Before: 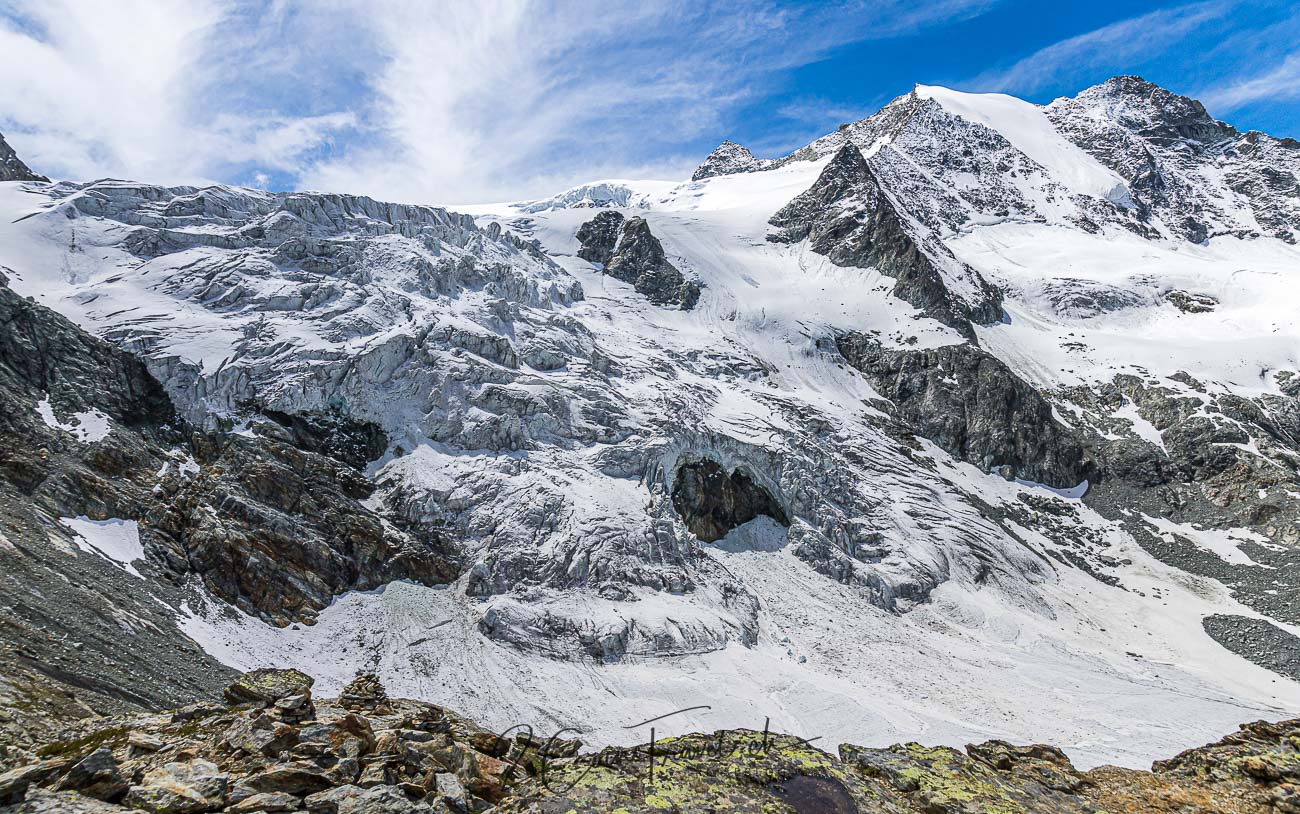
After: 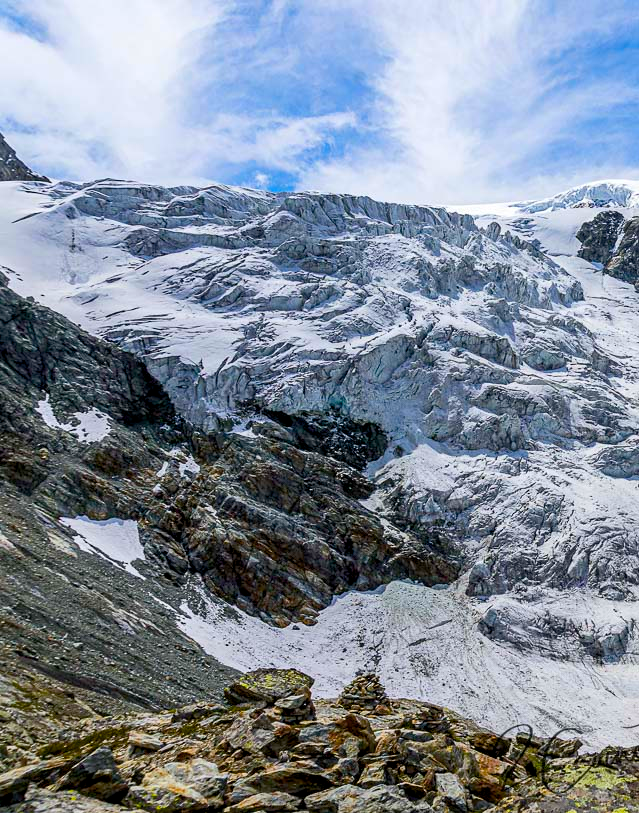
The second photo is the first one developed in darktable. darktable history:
color balance rgb: linear chroma grading › global chroma 15%, perceptual saturation grading › global saturation 30%
exposure: black level correction 0.007, compensate highlight preservation false
crop and rotate: left 0%, top 0%, right 50.845%
rotate and perspective: automatic cropping off
